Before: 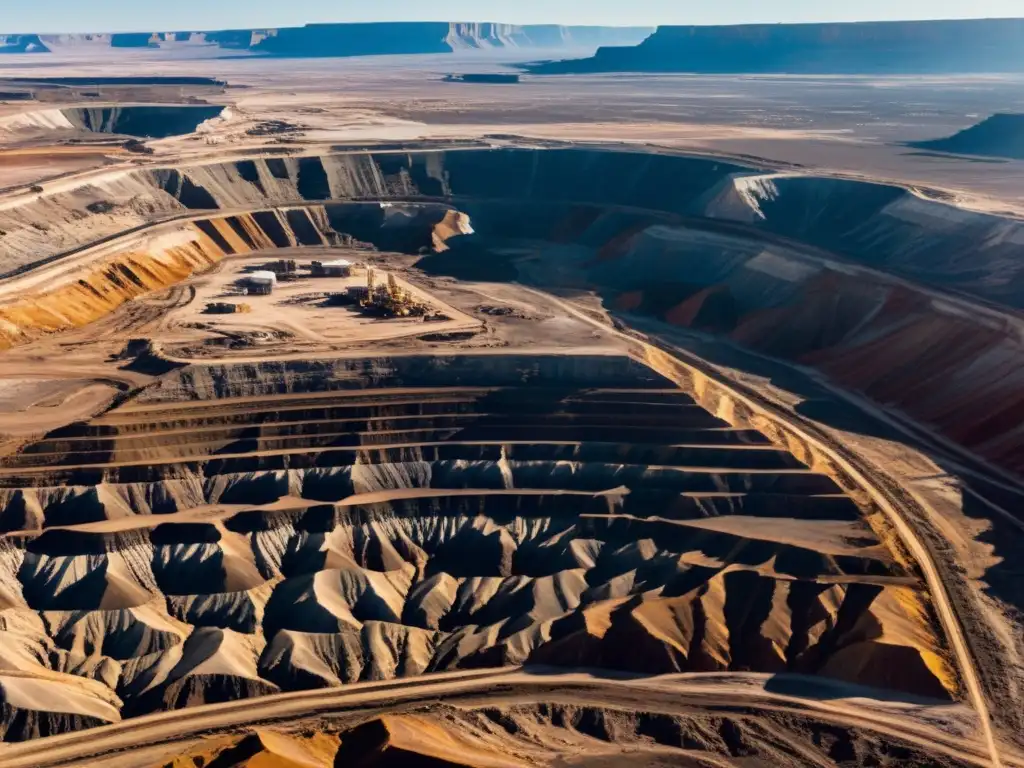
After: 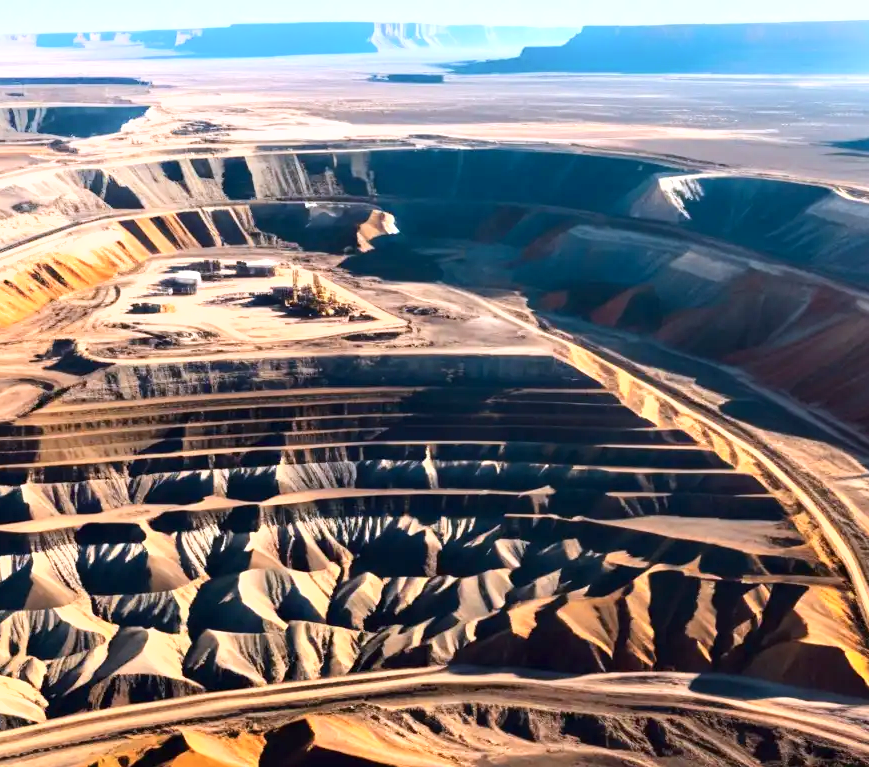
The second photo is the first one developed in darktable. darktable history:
exposure: black level correction 0, exposure 1.001 EV, compensate highlight preservation false
shadows and highlights: shadows -24.89, highlights 51.44, soften with gaussian
crop: left 7.335%, right 7.796%
contrast brightness saturation: contrast 0.1, brightness 0.02, saturation 0.021
color correction: highlights a* -0.094, highlights b* -5.73, shadows a* -0.121, shadows b* -0.099
